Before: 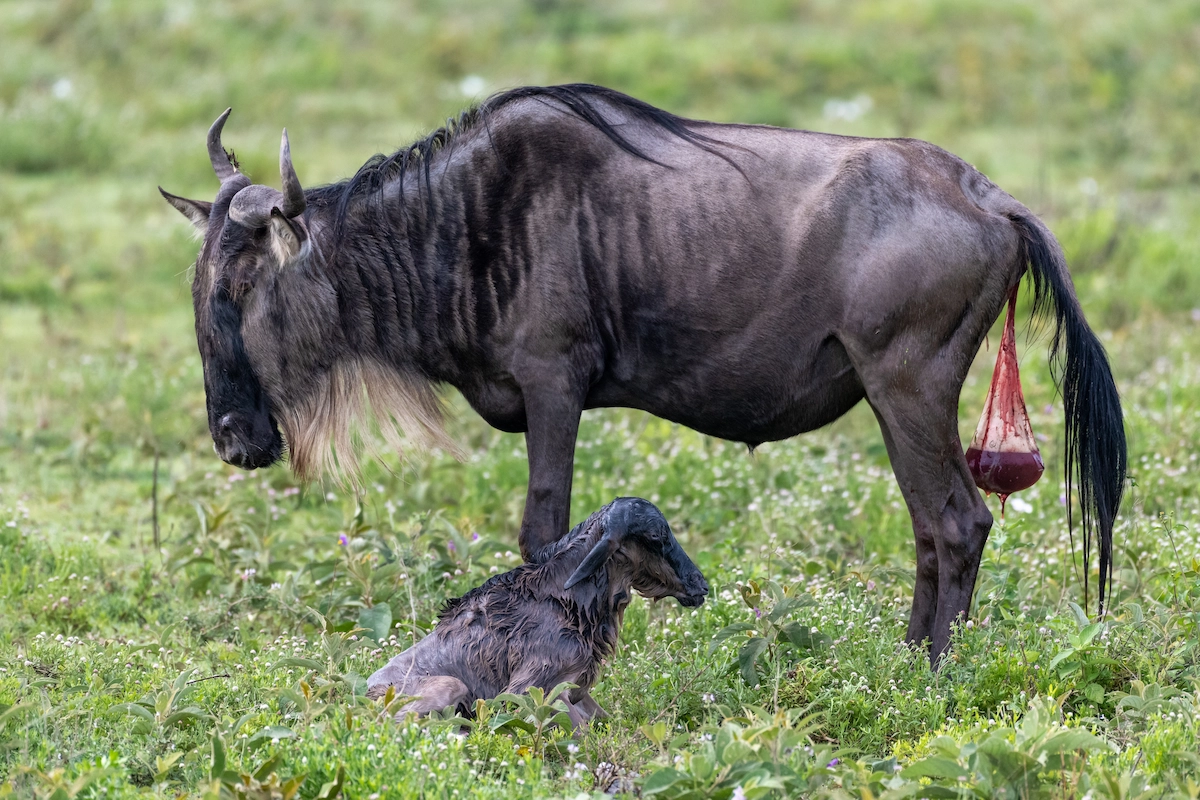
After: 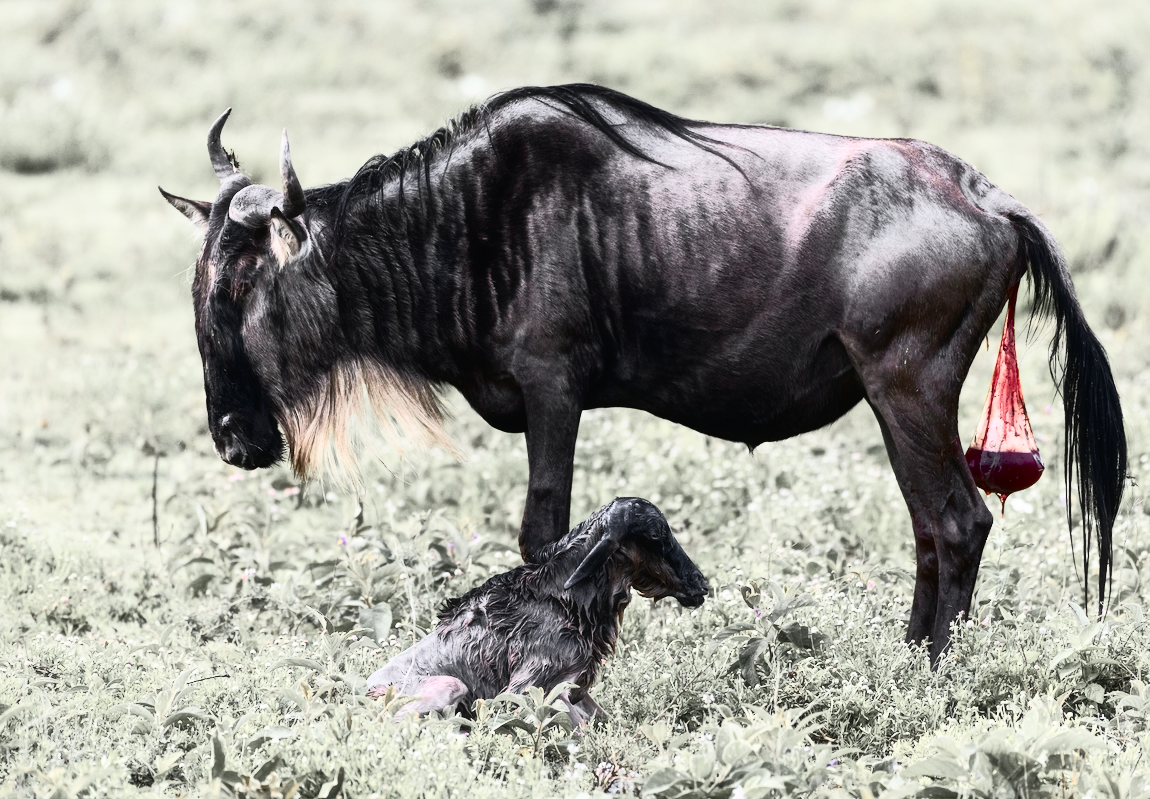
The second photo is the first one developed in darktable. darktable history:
tone curve: curves: ch0 [(0, 0.013) (0.074, 0.044) (0.251, 0.234) (0.472, 0.511) (0.63, 0.752) (0.746, 0.866) (0.899, 0.956) (1, 1)]; ch1 [(0, 0) (0.08, 0.08) (0.347, 0.394) (0.455, 0.441) (0.5, 0.5) (0.517, 0.53) (0.563, 0.611) (0.617, 0.682) (0.756, 0.788) (0.92, 0.92) (1, 1)]; ch2 [(0, 0) (0.096, 0.056) (0.304, 0.204) (0.5, 0.5) (0.539, 0.575) (0.597, 0.644) (0.92, 0.92) (1, 1)], color space Lab, independent channels, preserve colors none
contrast brightness saturation: contrast 0.28
crop: right 4.126%, bottom 0.031%
haze removal: strength -0.1, adaptive false
color zones: curves: ch1 [(0, 0.638) (0.193, 0.442) (0.286, 0.15) (0.429, 0.14) (0.571, 0.142) (0.714, 0.154) (0.857, 0.175) (1, 0.638)]
color balance: input saturation 100.43%, contrast fulcrum 14.22%, output saturation 70.41%
